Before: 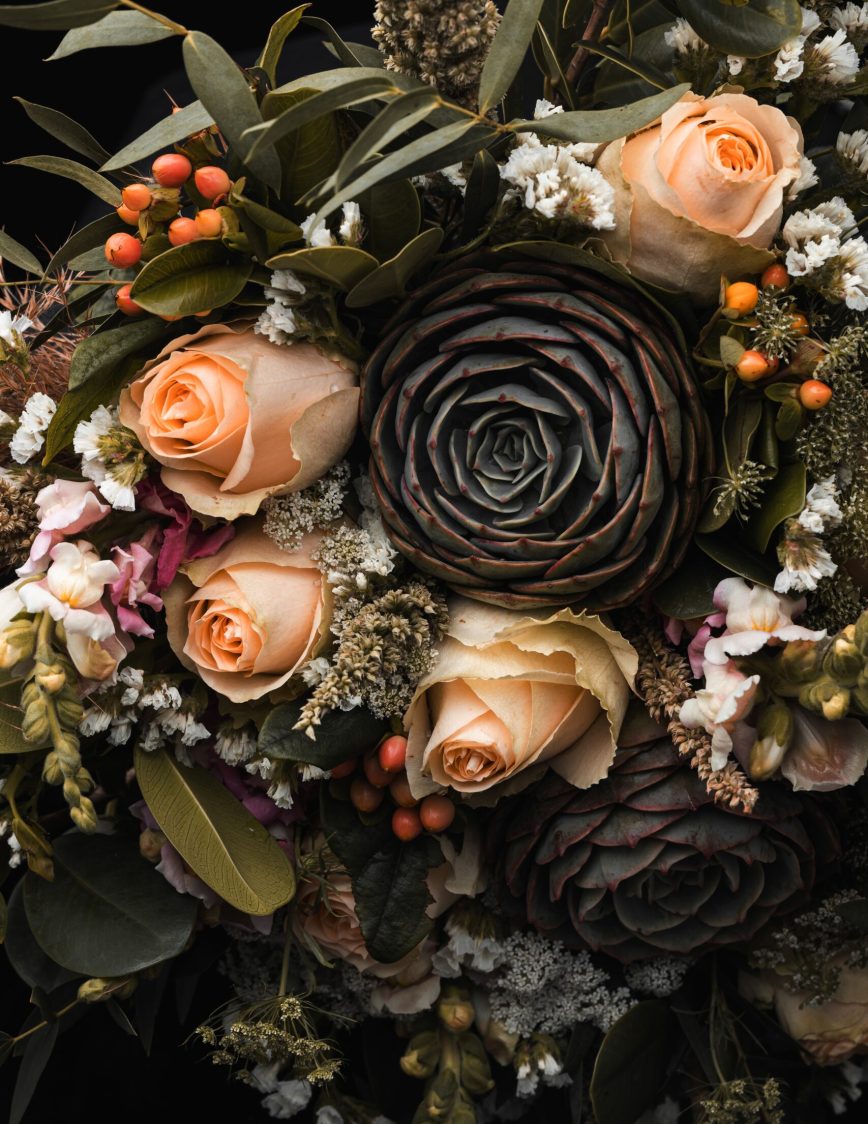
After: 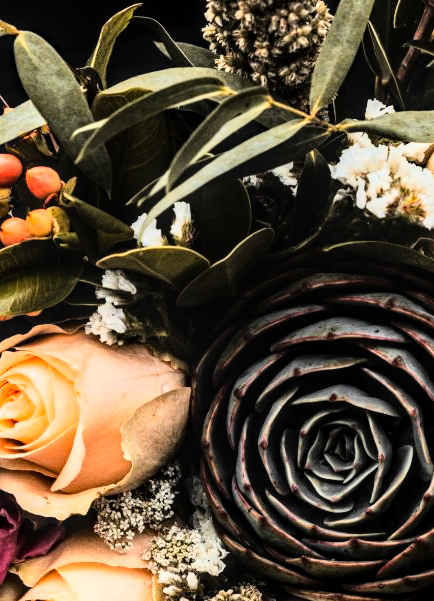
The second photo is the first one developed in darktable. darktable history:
local contrast: detail 130%
haze removal: compatibility mode true, adaptive false
crop: left 19.556%, right 30.401%, bottom 46.458%
rgb curve: curves: ch0 [(0, 0) (0.21, 0.15) (0.24, 0.21) (0.5, 0.75) (0.75, 0.96) (0.89, 0.99) (1, 1)]; ch1 [(0, 0.02) (0.21, 0.13) (0.25, 0.2) (0.5, 0.67) (0.75, 0.9) (0.89, 0.97) (1, 1)]; ch2 [(0, 0.02) (0.21, 0.13) (0.25, 0.2) (0.5, 0.67) (0.75, 0.9) (0.89, 0.97) (1, 1)], compensate middle gray true
